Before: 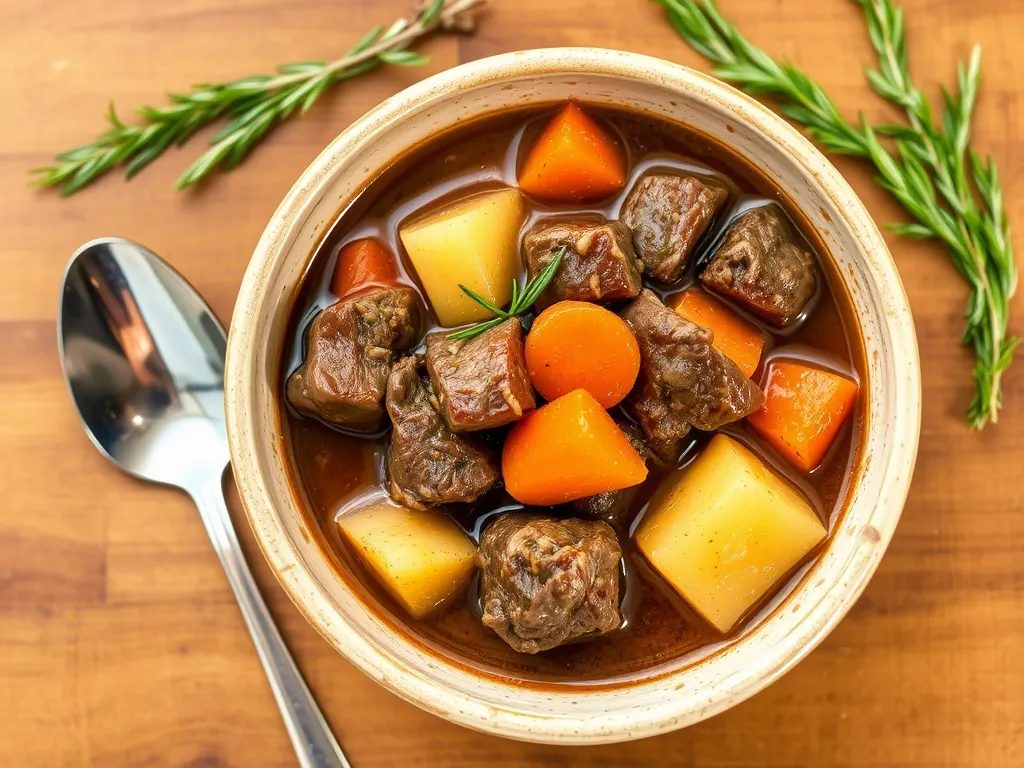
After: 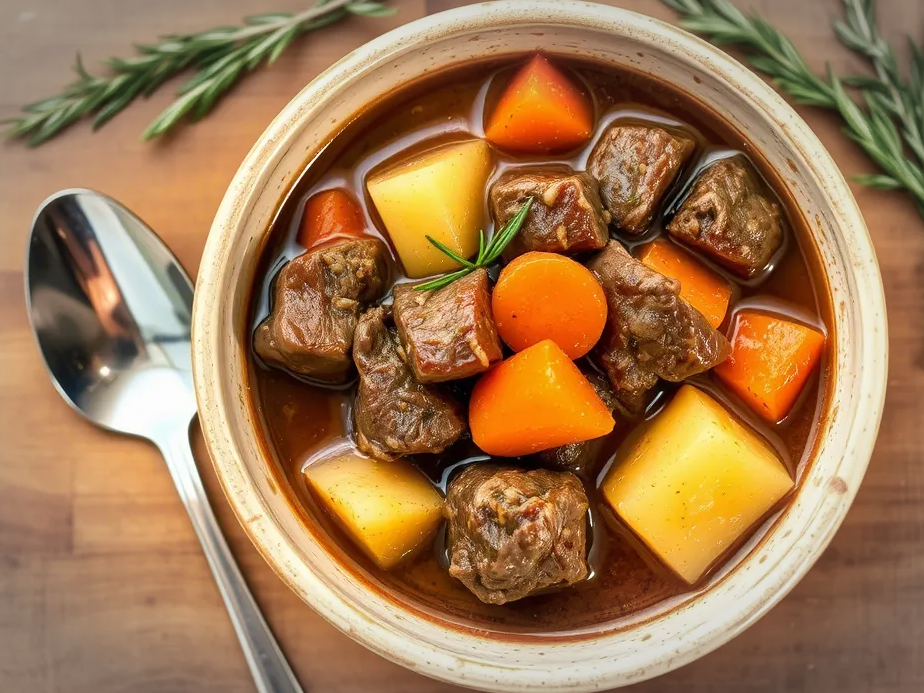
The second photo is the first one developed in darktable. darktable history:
crop: left 3.305%, top 6.436%, right 6.389%, bottom 3.258%
vignetting: fall-off start 79.43%, saturation -0.649, width/height ratio 1.327, unbound false
